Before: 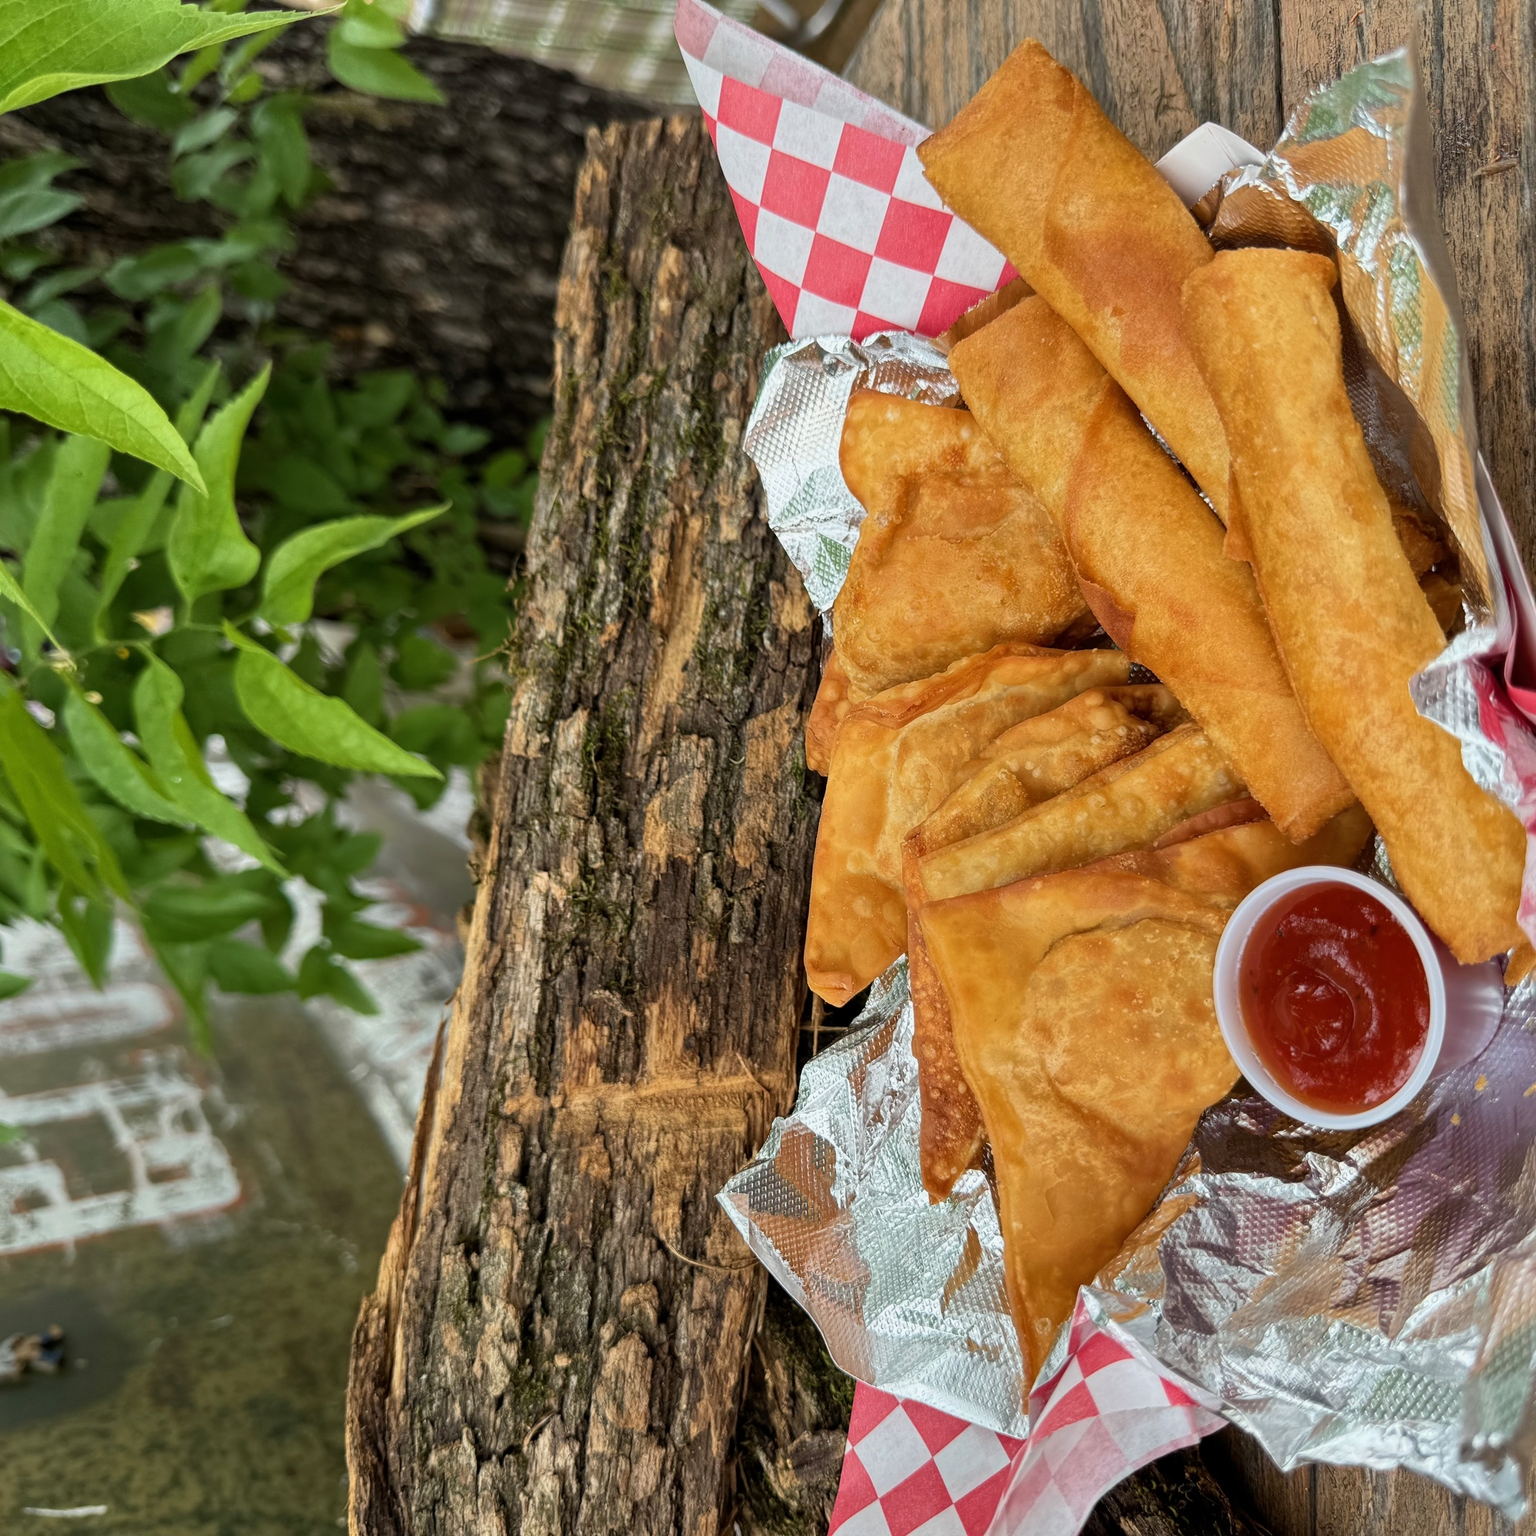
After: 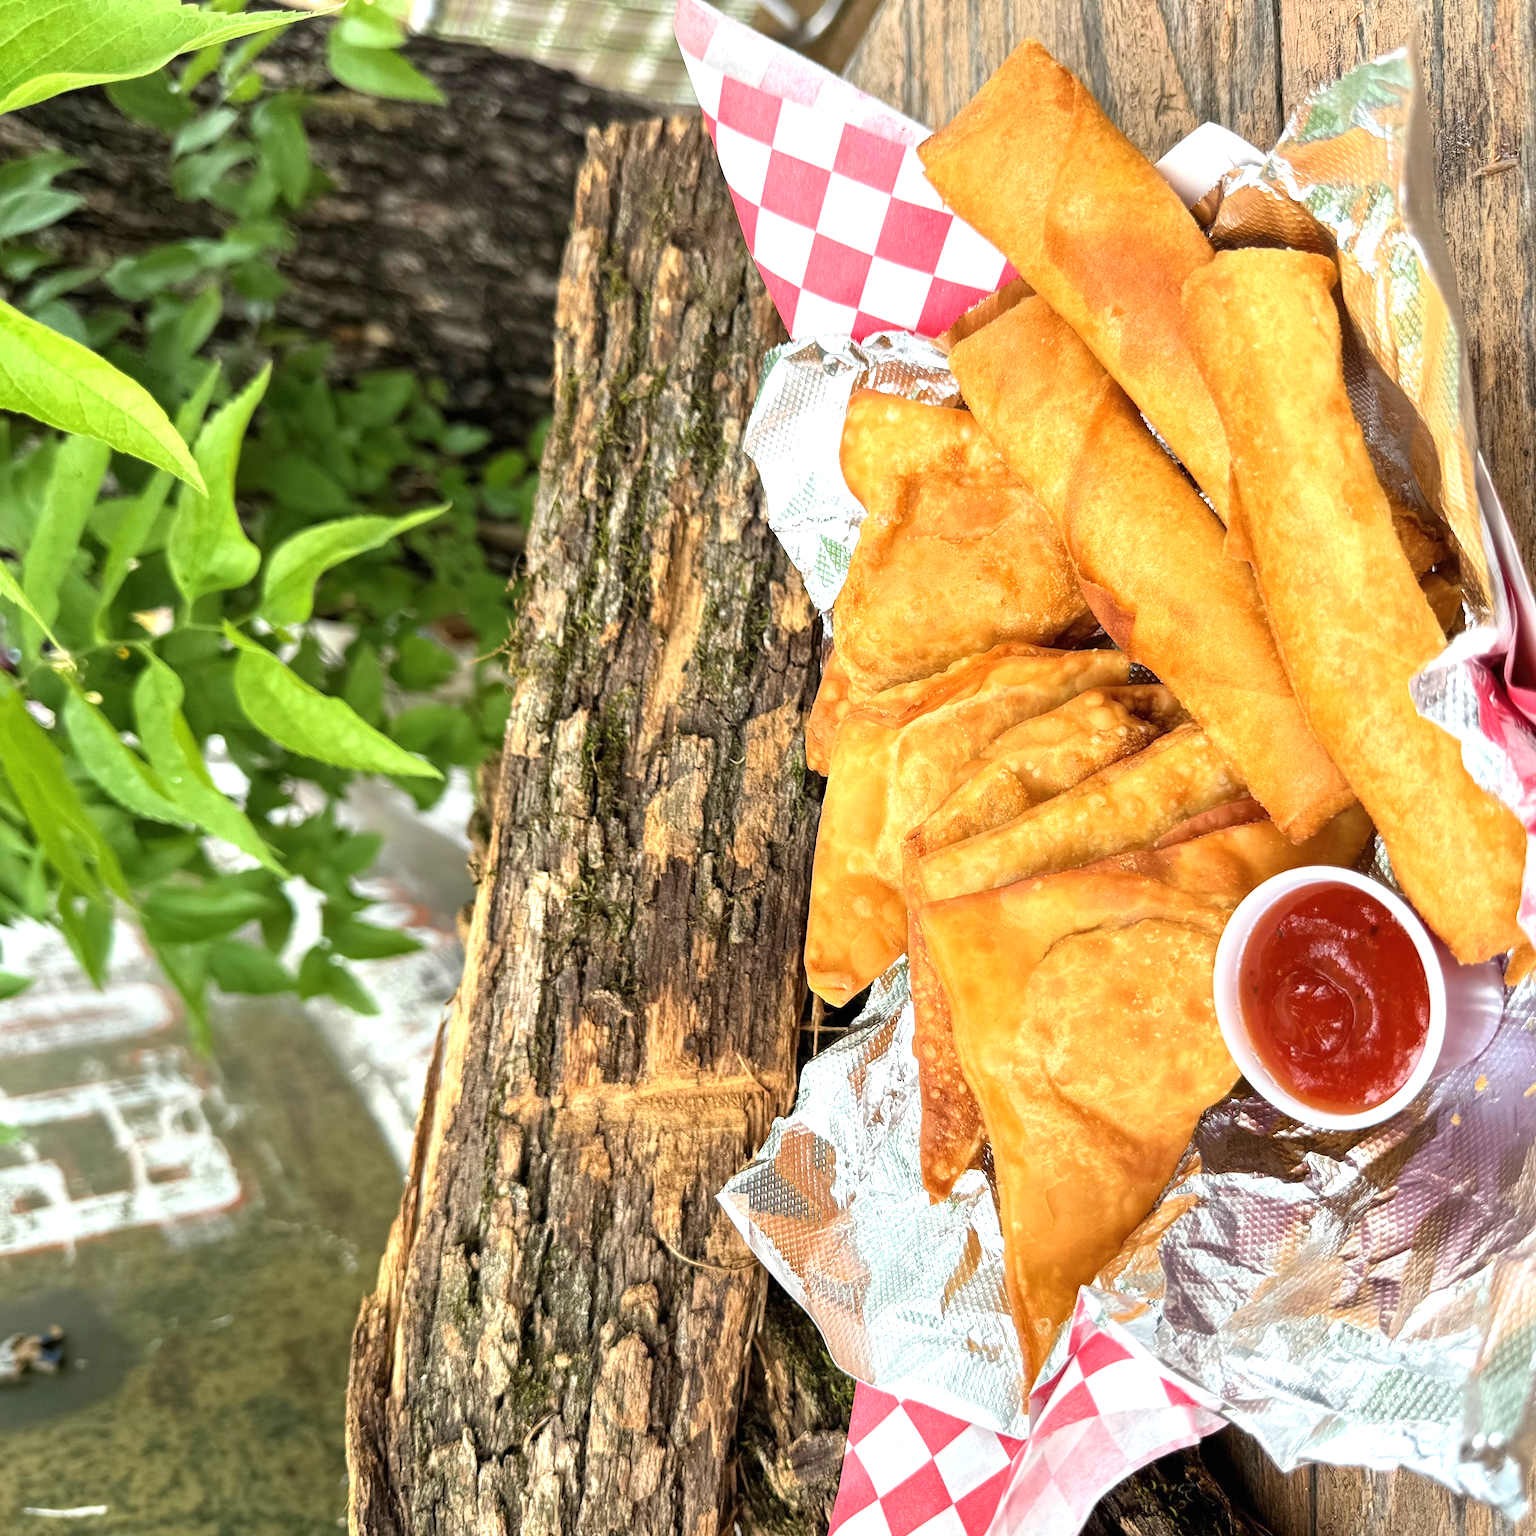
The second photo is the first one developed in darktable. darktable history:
base curve: curves: ch0 [(0, 0) (0.472, 0.508) (1, 1)]
exposure: black level correction 0, exposure 1 EV, compensate highlight preservation false
